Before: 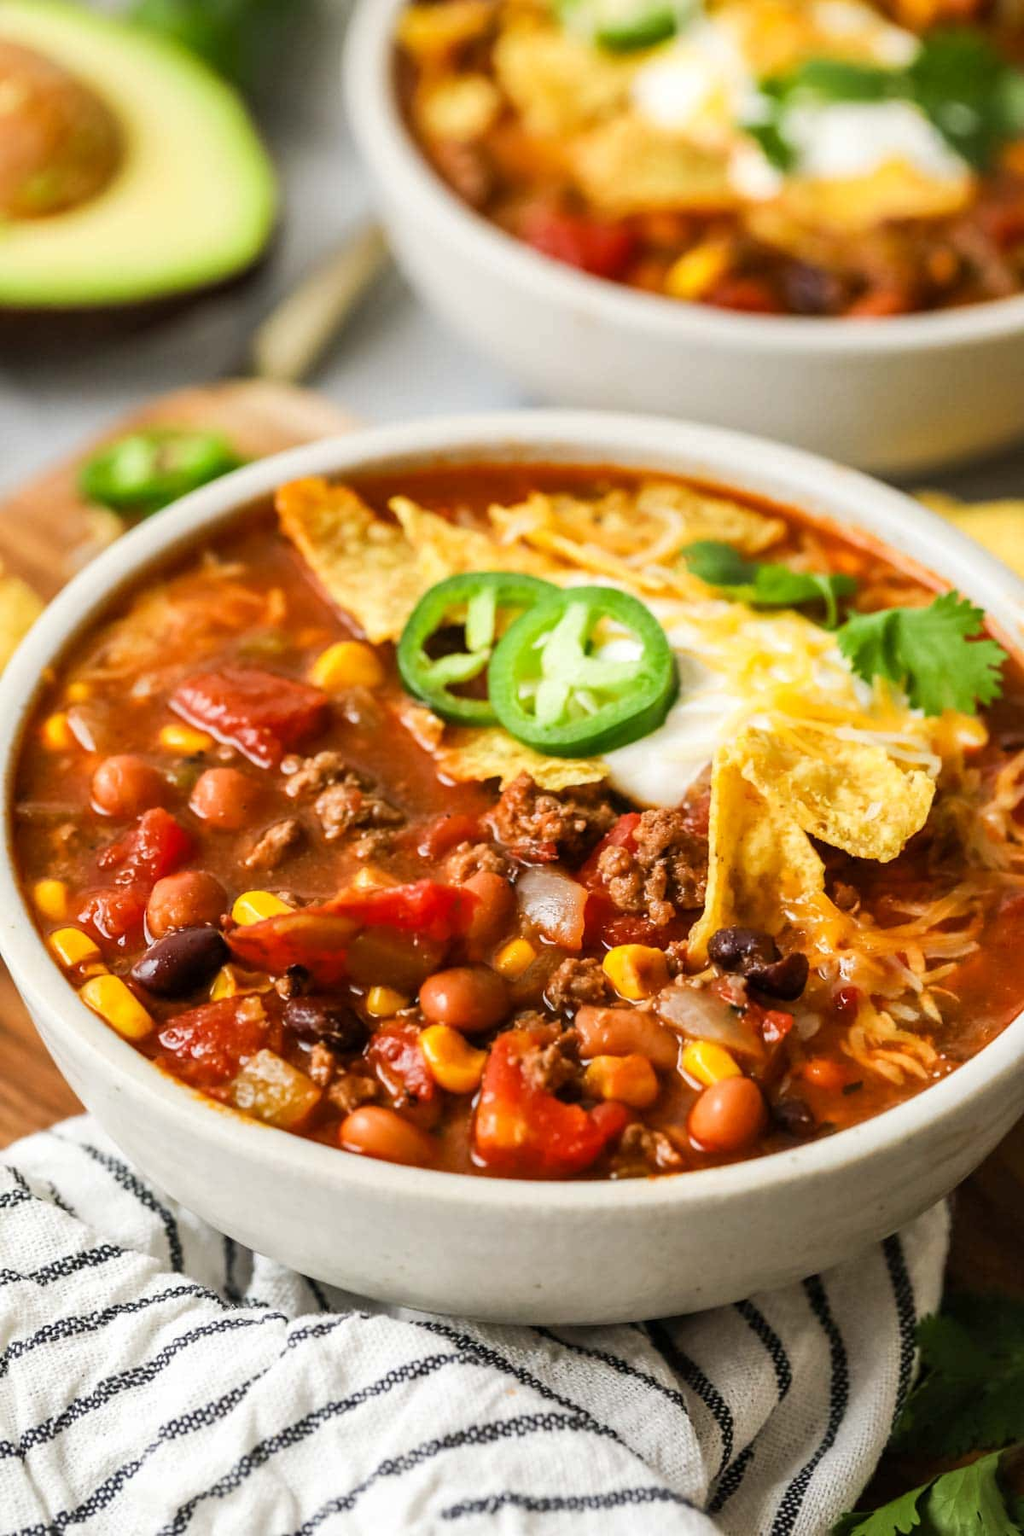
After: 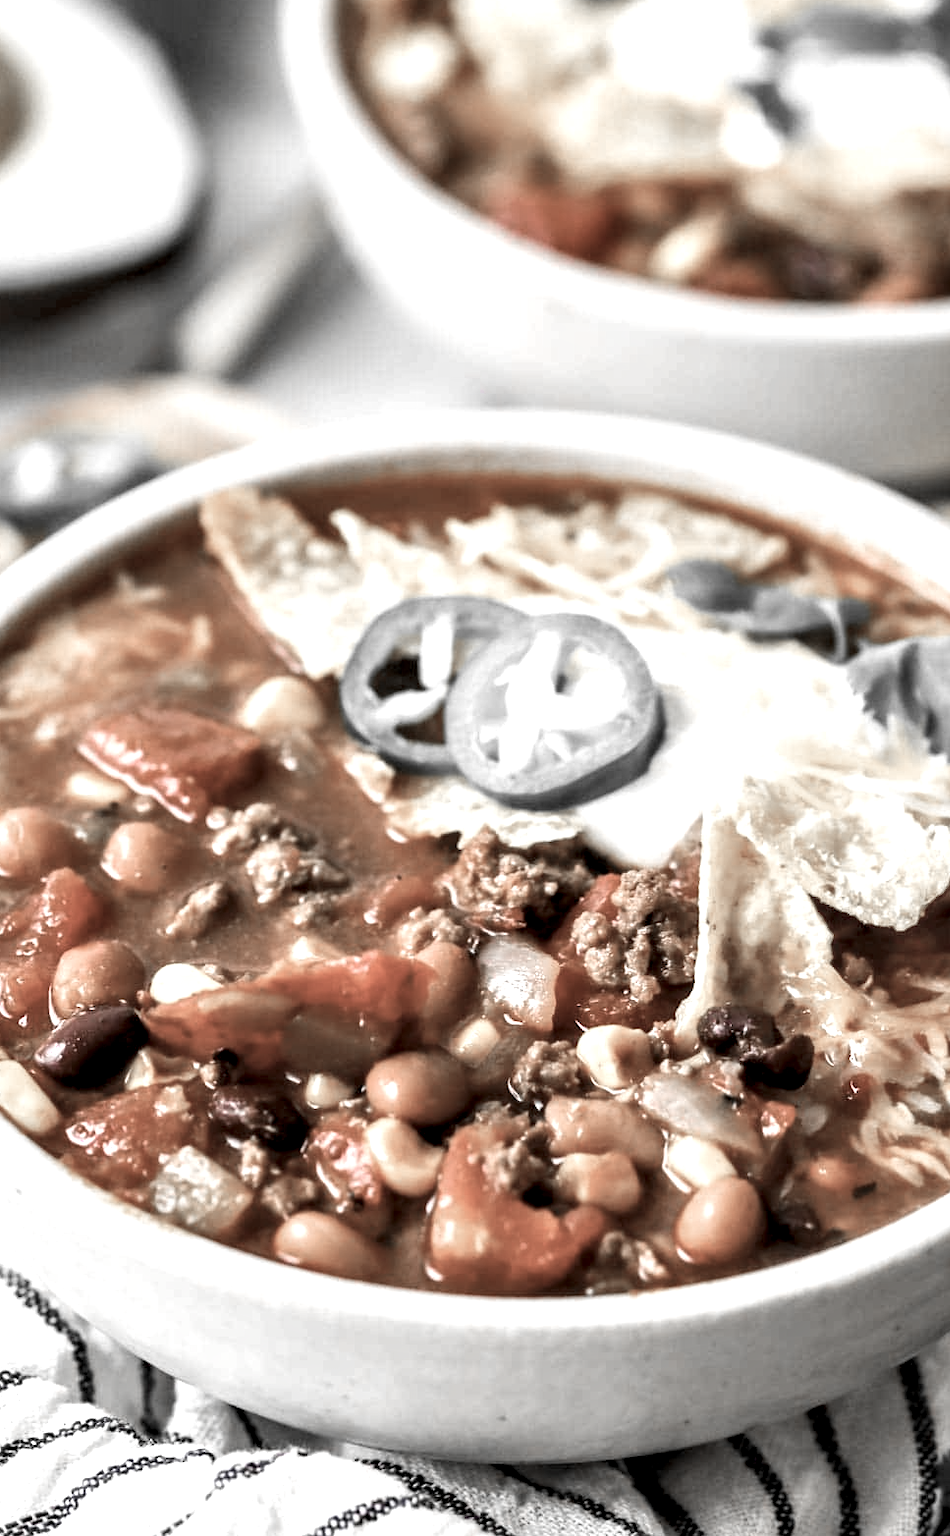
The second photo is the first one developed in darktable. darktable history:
color zones: curves: ch0 [(0, 0.278) (0.143, 0.5) (0.286, 0.5) (0.429, 0.5) (0.571, 0.5) (0.714, 0.5) (0.857, 0.5) (1, 0.5)]; ch1 [(0, 1) (0.143, 0.165) (0.286, 0) (0.429, 0) (0.571, 0) (0.714, 0) (0.857, 0.5) (1, 0.5)]; ch2 [(0, 0.508) (0.143, 0.5) (0.286, 0.5) (0.429, 0.5) (0.571, 0.5) (0.714, 0.5) (0.857, 0.5) (1, 0.5)]
crop: left 9.991%, top 3.548%, right 9.286%, bottom 9.524%
contrast equalizer: y [[0.546, 0.552, 0.554, 0.554, 0.552, 0.546], [0.5 ×6], [0.5 ×6], [0 ×6], [0 ×6]]
exposure: black level correction 0.001, exposure 0.498 EV, compensate highlight preservation false
